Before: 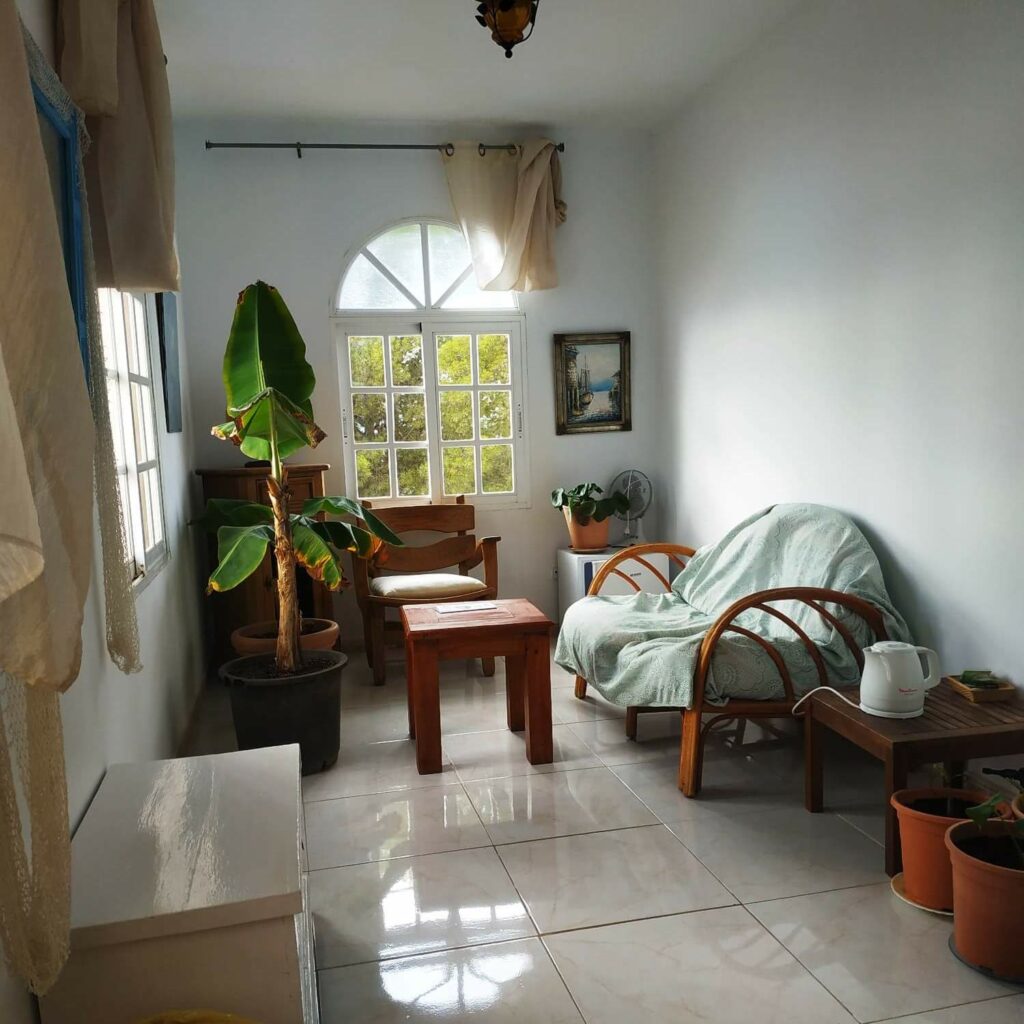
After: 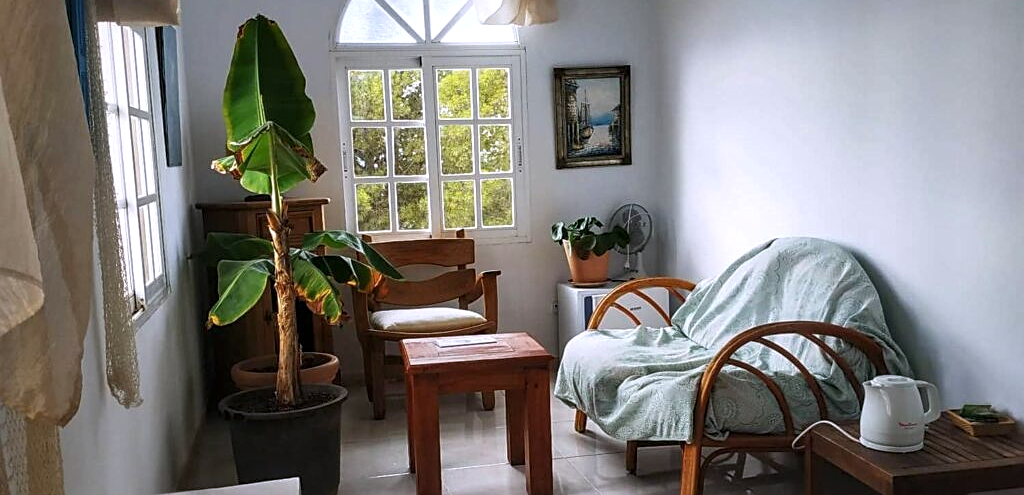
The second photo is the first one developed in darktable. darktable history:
local contrast: on, module defaults
white balance: red 1.004, blue 1.096
sharpen: on, module defaults
exposure: black level correction 0, compensate exposure bias true, compensate highlight preservation false
crop and rotate: top 26.056%, bottom 25.543%
